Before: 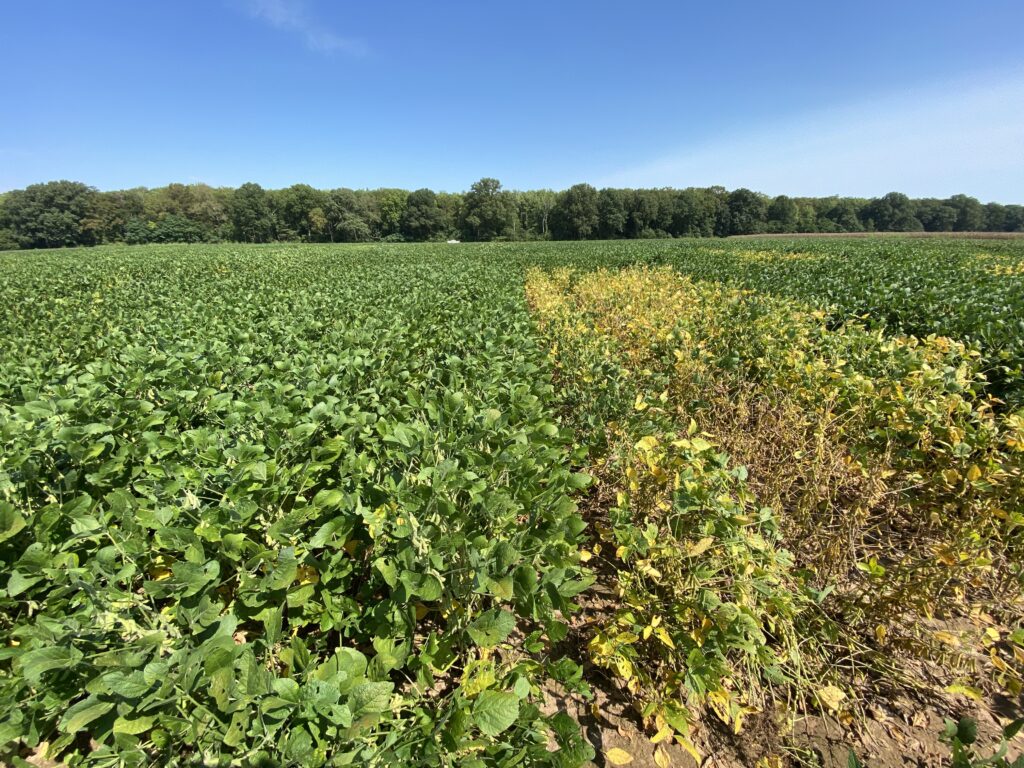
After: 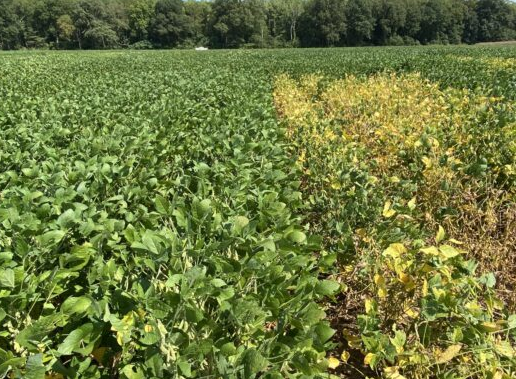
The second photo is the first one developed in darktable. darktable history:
crop: left 24.641%, top 25.186%, right 24.885%, bottom 25.367%
